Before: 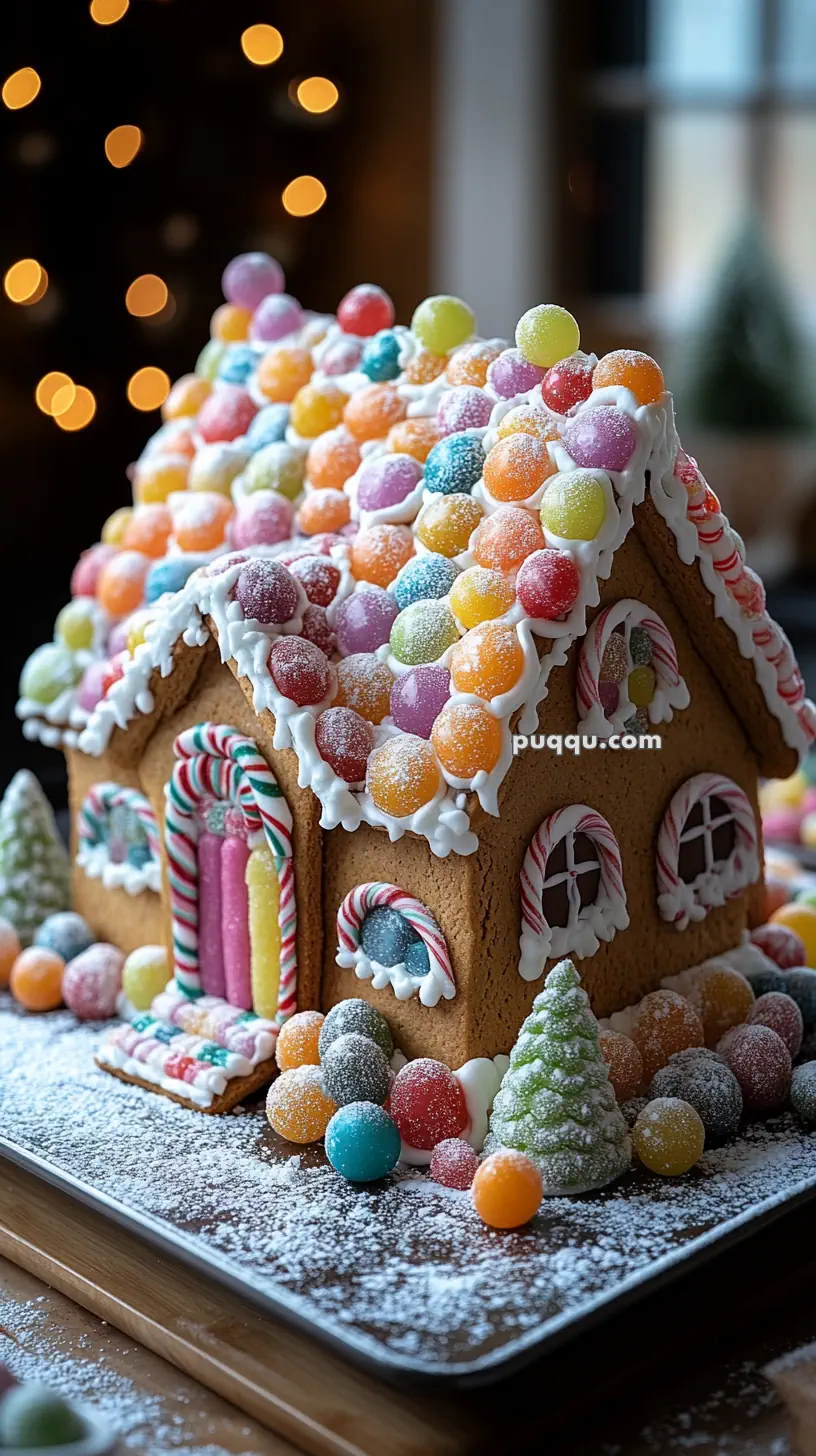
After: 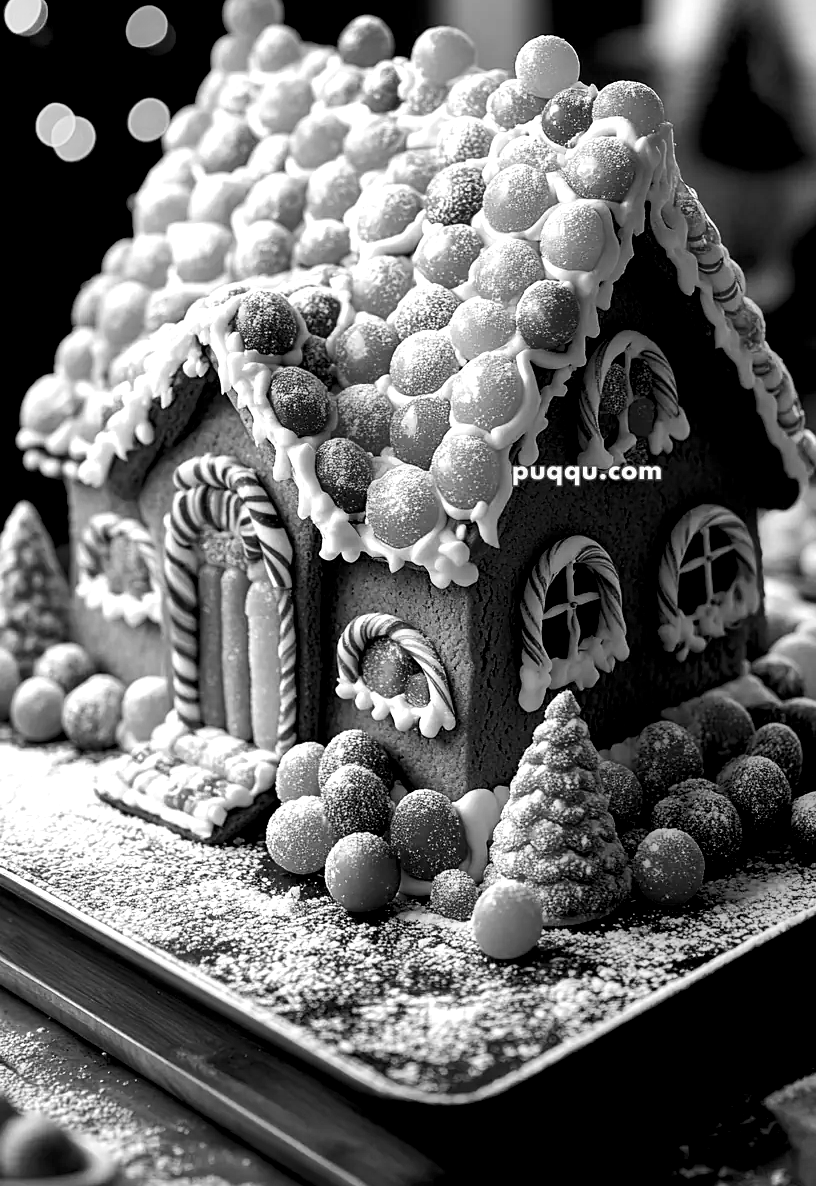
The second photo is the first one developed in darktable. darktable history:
crop and rotate: top 18.507%
rgb levels: levels [[0.013, 0.434, 0.89], [0, 0.5, 1], [0, 0.5, 1]]
tone equalizer: -8 EV -0.417 EV, -7 EV -0.389 EV, -6 EV -0.333 EV, -5 EV -0.222 EV, -3 EV 0.222 EV, -2 EV 0.333 EV, -1 EV 0.389 EV, +0 EV 0.417 EV, edges refinement/feathering 500, mask exposure compensation -1.57 EV, preserve details no
shadows and highlights: radius 133.83, soften with gaussian
contrast brightness saturation: contrast 0.07, brightness -0.14, saturation 0.11
color calibration: output gray [0.31, 0.36, 0.33, 0], gray › normalize channels true, illuminant same as pipeline (D50), adaptation XYZ, x 0.346, y 0.359, gamut compression 0
